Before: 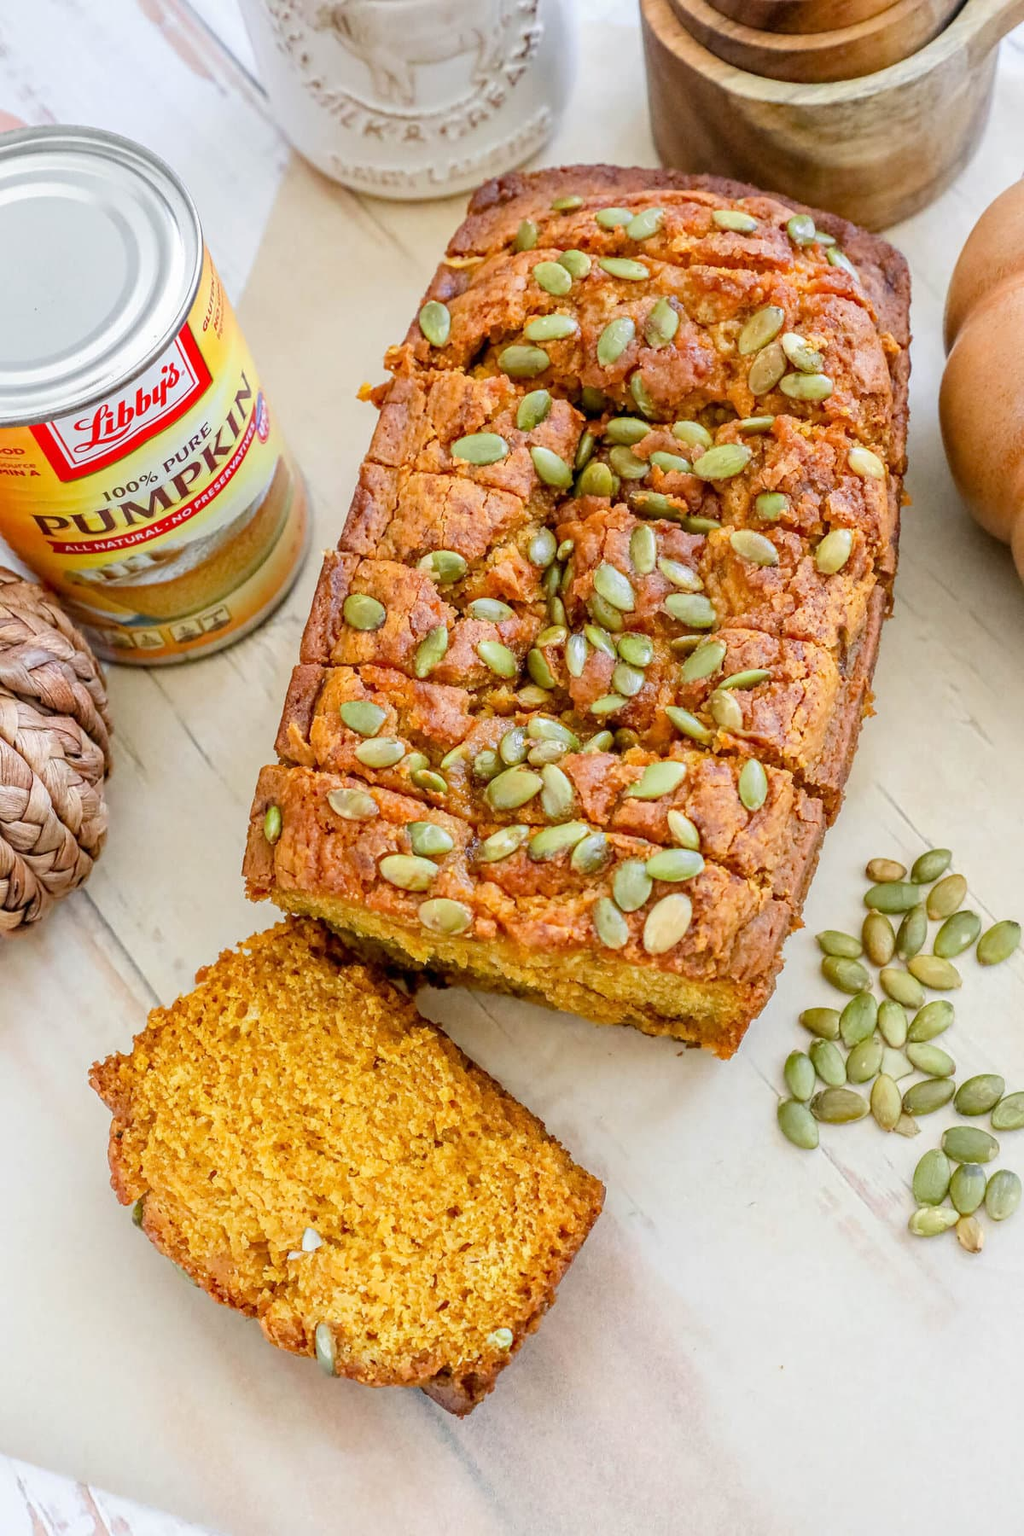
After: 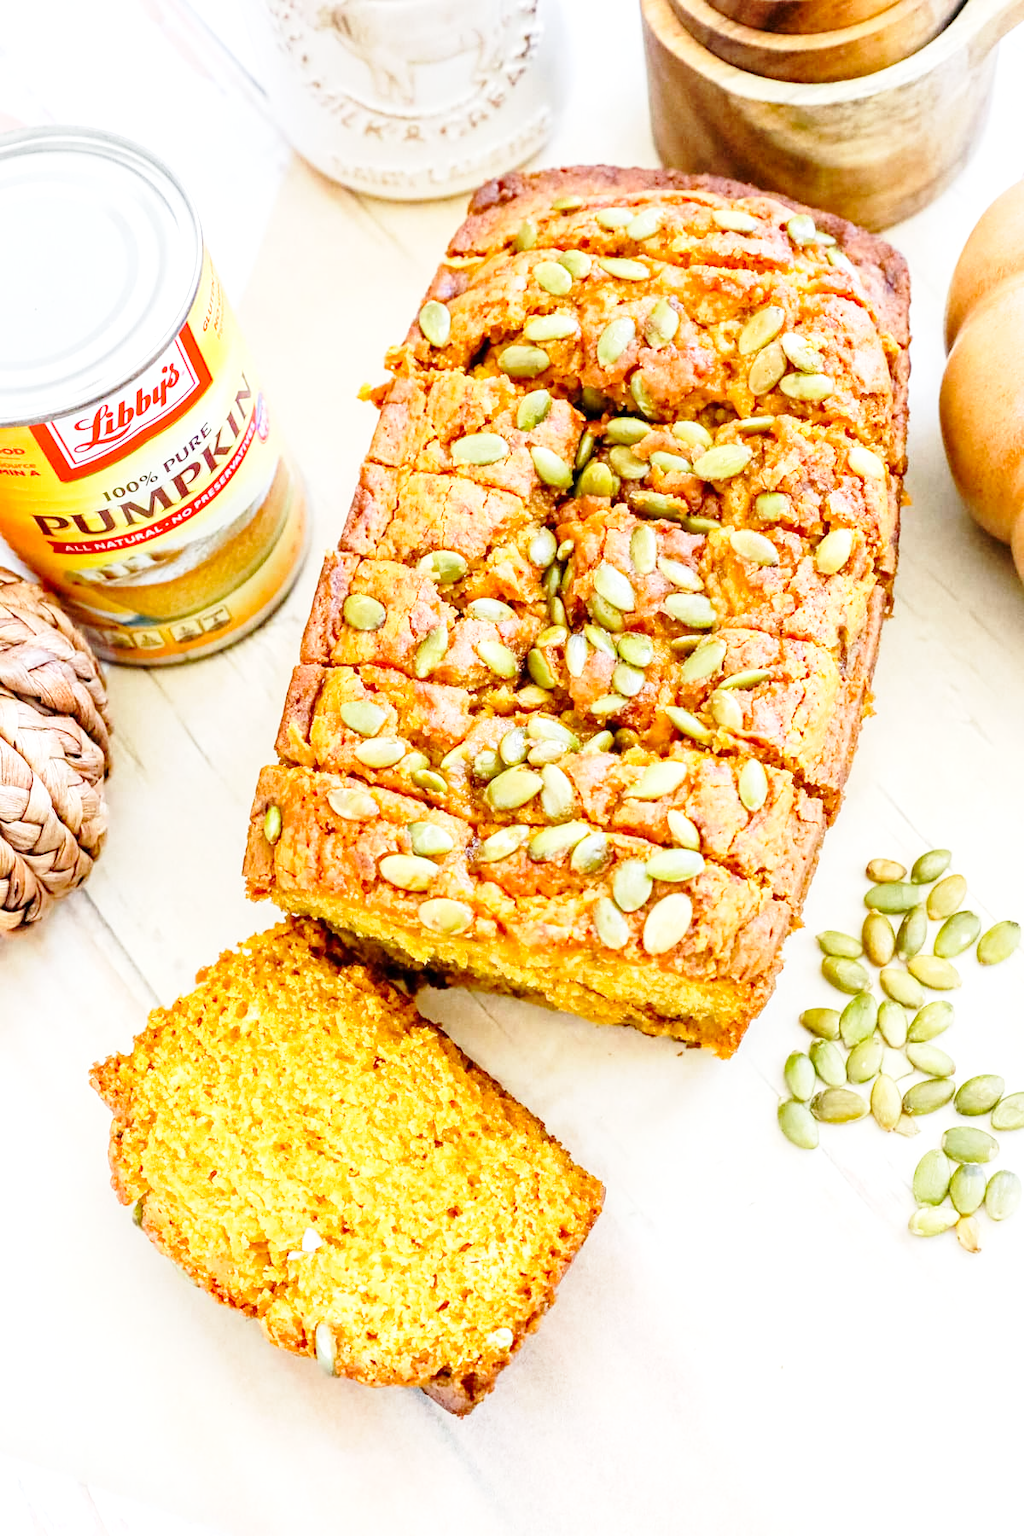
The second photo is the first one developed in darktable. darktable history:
base curve: curves: ch0 [(0, 0) (0.028, 0.03) (0.121, 0.232) (0.46, 0.748) (0.859, 0.968) (1, 1)], preserve colors none
exposure: black level correction 0.001, exposure 0.498 EV, compensate highlight preservation false
